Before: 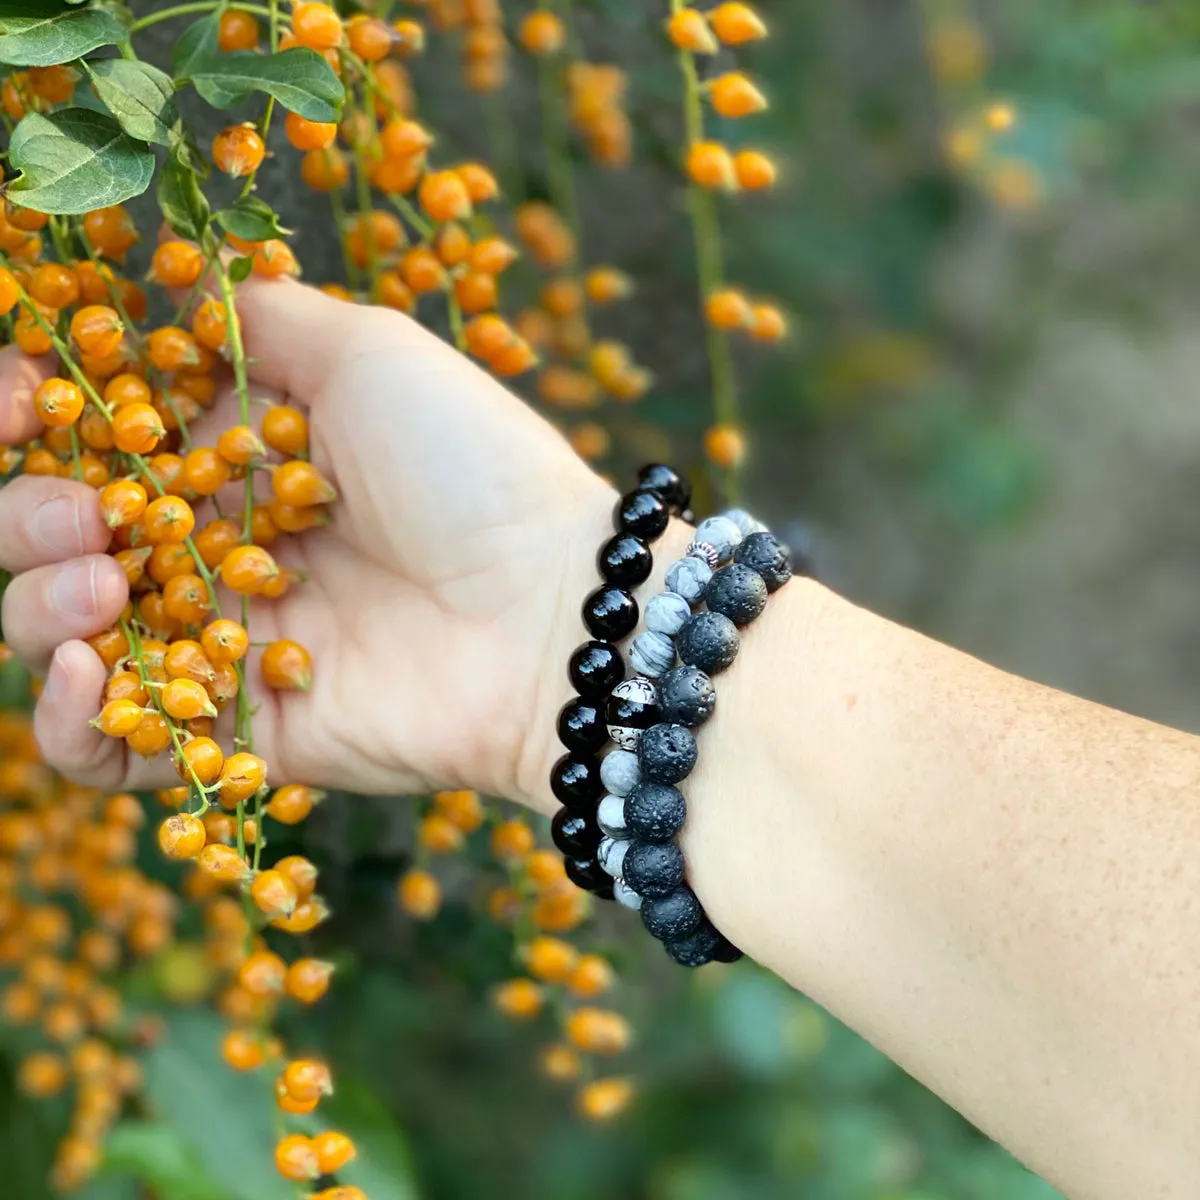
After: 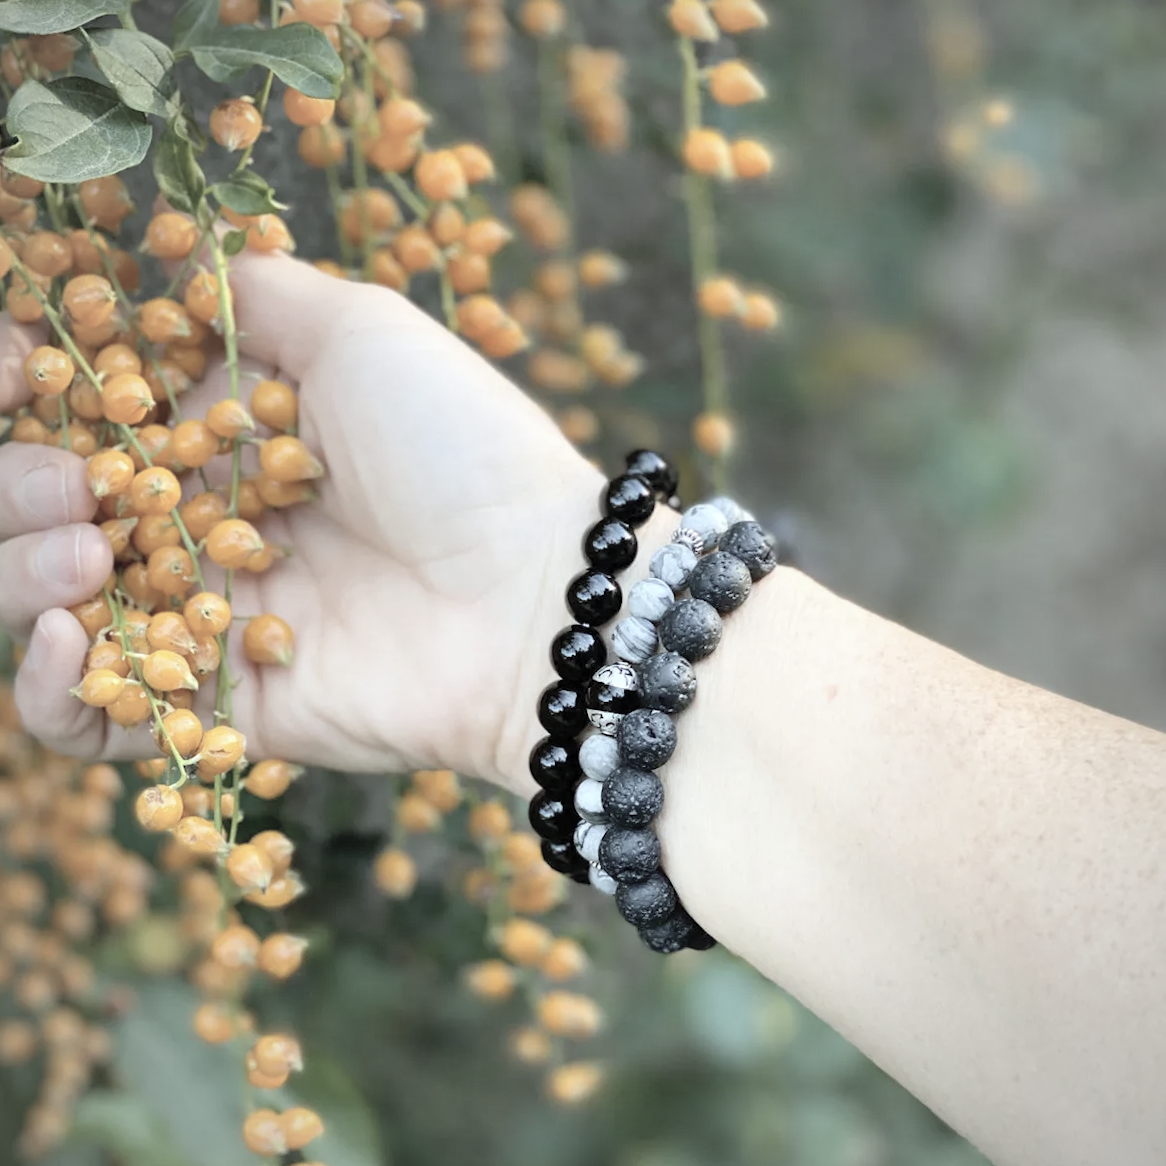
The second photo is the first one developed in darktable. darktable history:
vignetting: fall-off radius 81.94%
white balance: red 0.976, blue 1.04
crop and rotate: angle -1.69°
local contrast: mode bilateral grid, contrast 100, coarseness 100, detail 108%, midtone range 0.2
contrast brightness saturation: brightness 0.18, saturation -0.5
